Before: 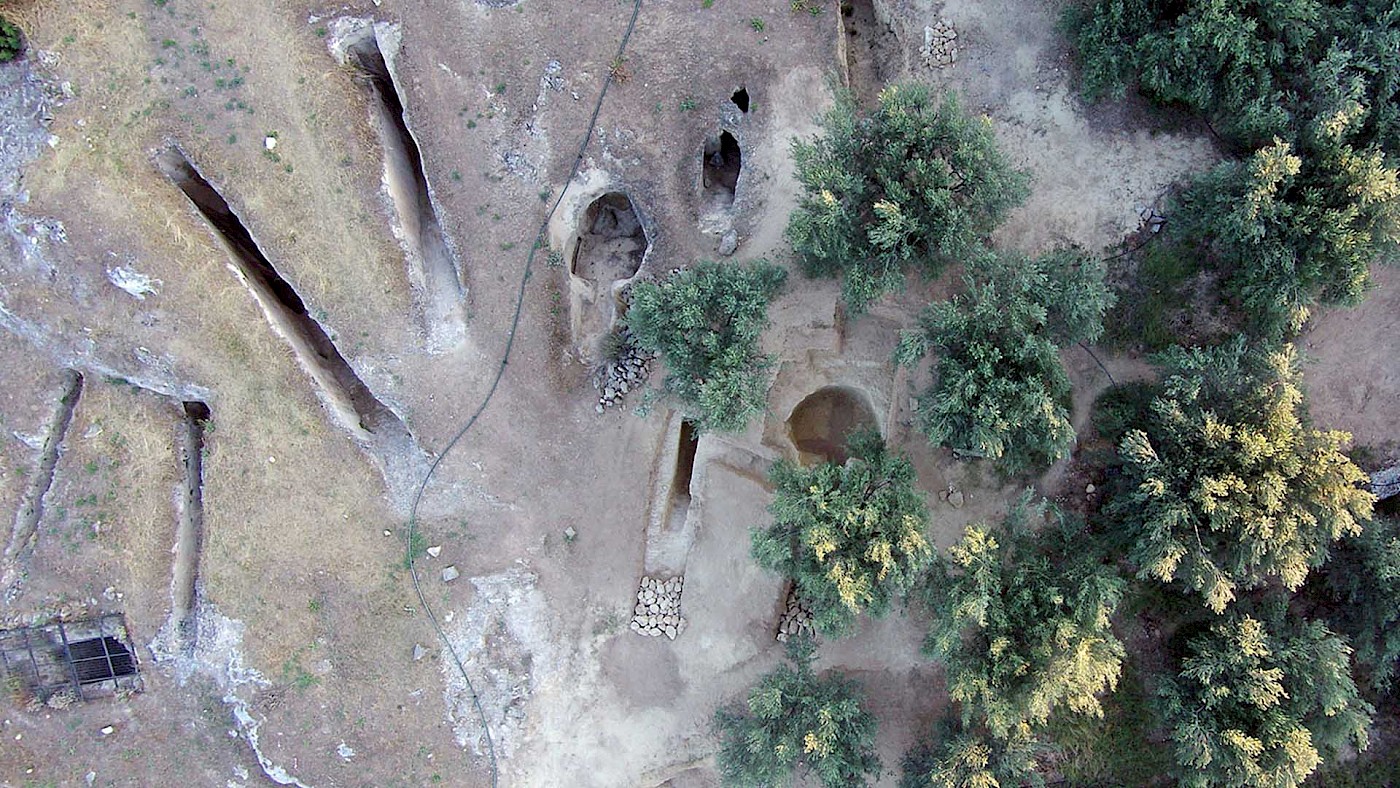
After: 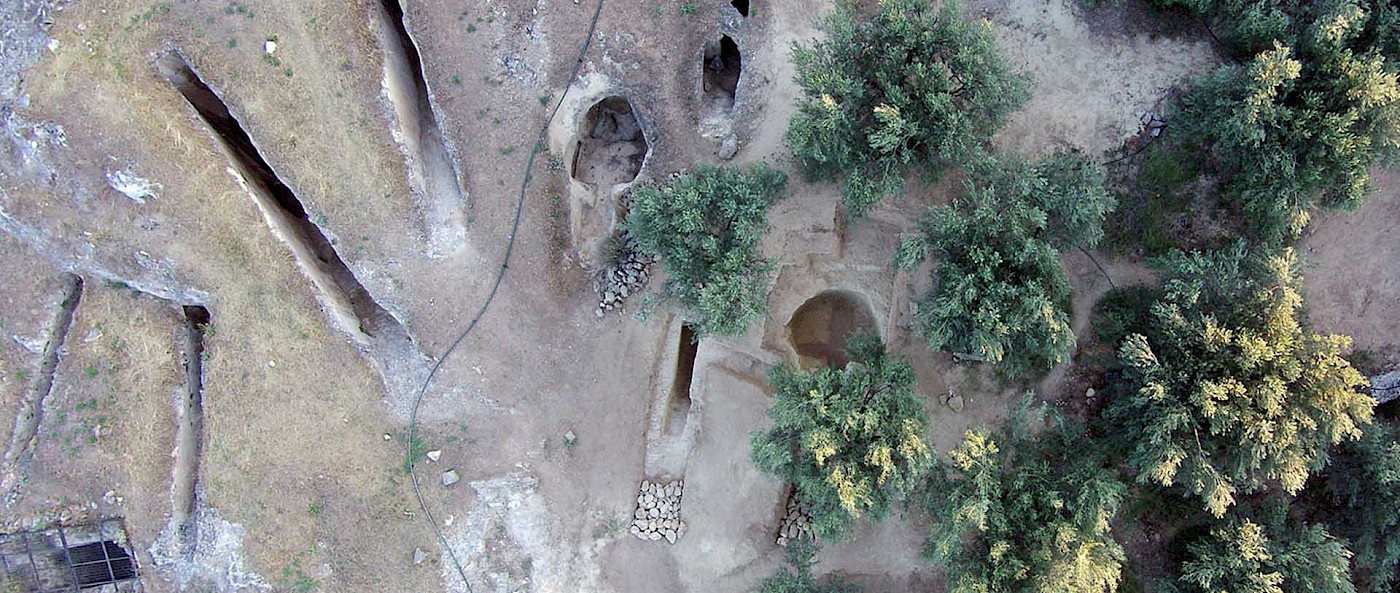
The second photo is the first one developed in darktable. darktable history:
crop and rotate: top 12.22%, bottom 12.493%
tone equalizer: edges refinement/feathering 500, mask exposure compensation -1.57 EV, preserve details no
